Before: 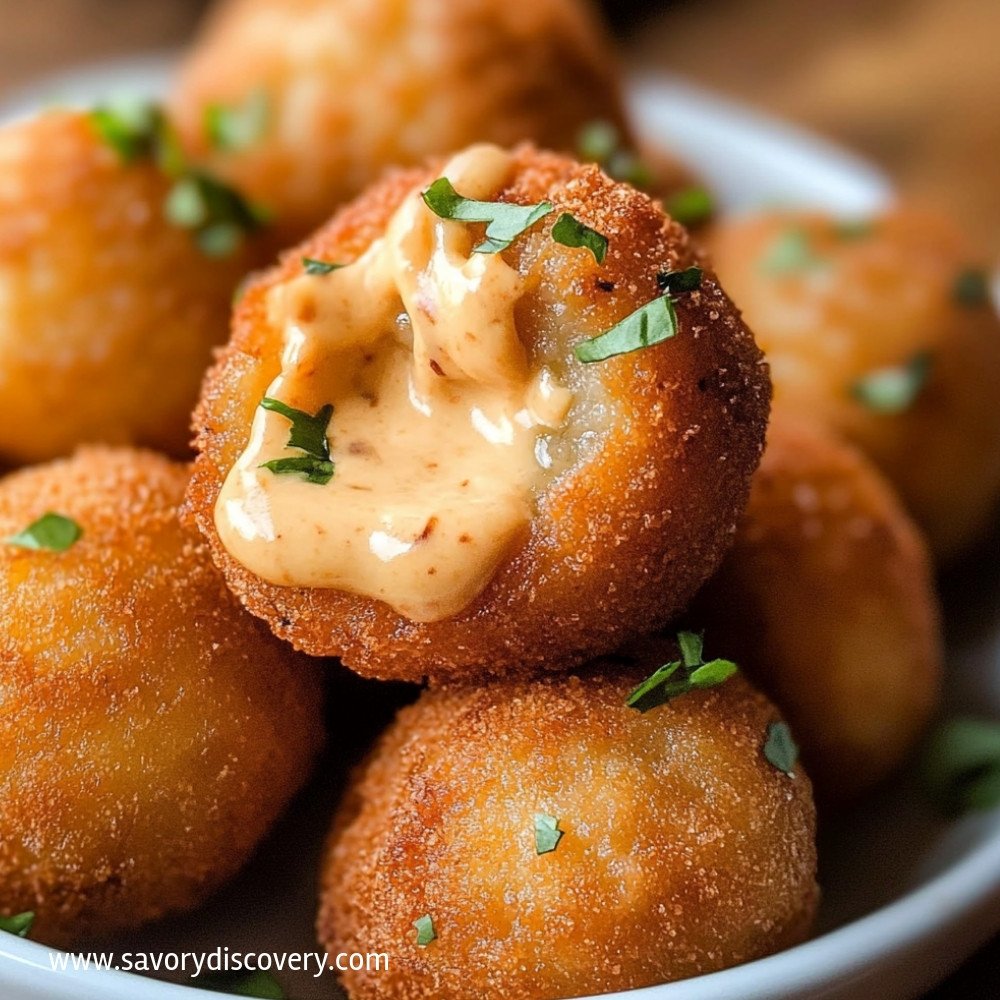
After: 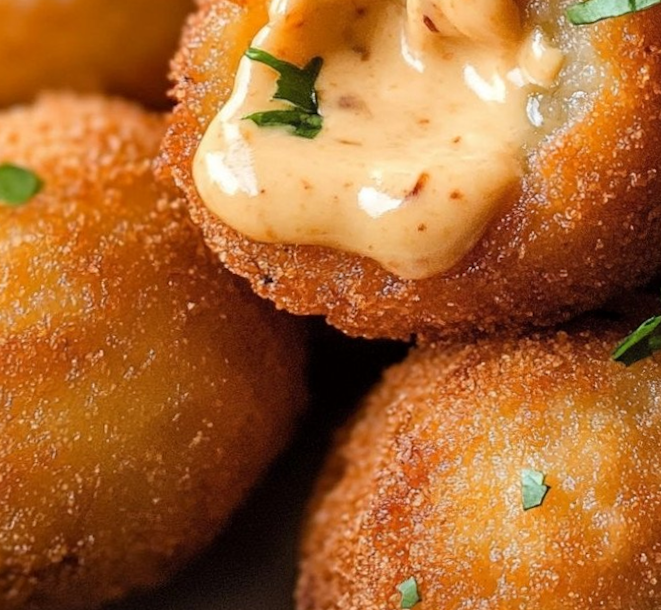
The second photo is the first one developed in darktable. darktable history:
crop and rotate: angle -0.82°, left 3.85%, top 31.828%, right 27.992%
rotate and perspective: rotation -0.013°, lens shift (vertical) -0.027, lens shift (horizontal) 0.178, crop left 0.016, crop right 0.989, crop top 0.082, crop bottom 0.918
